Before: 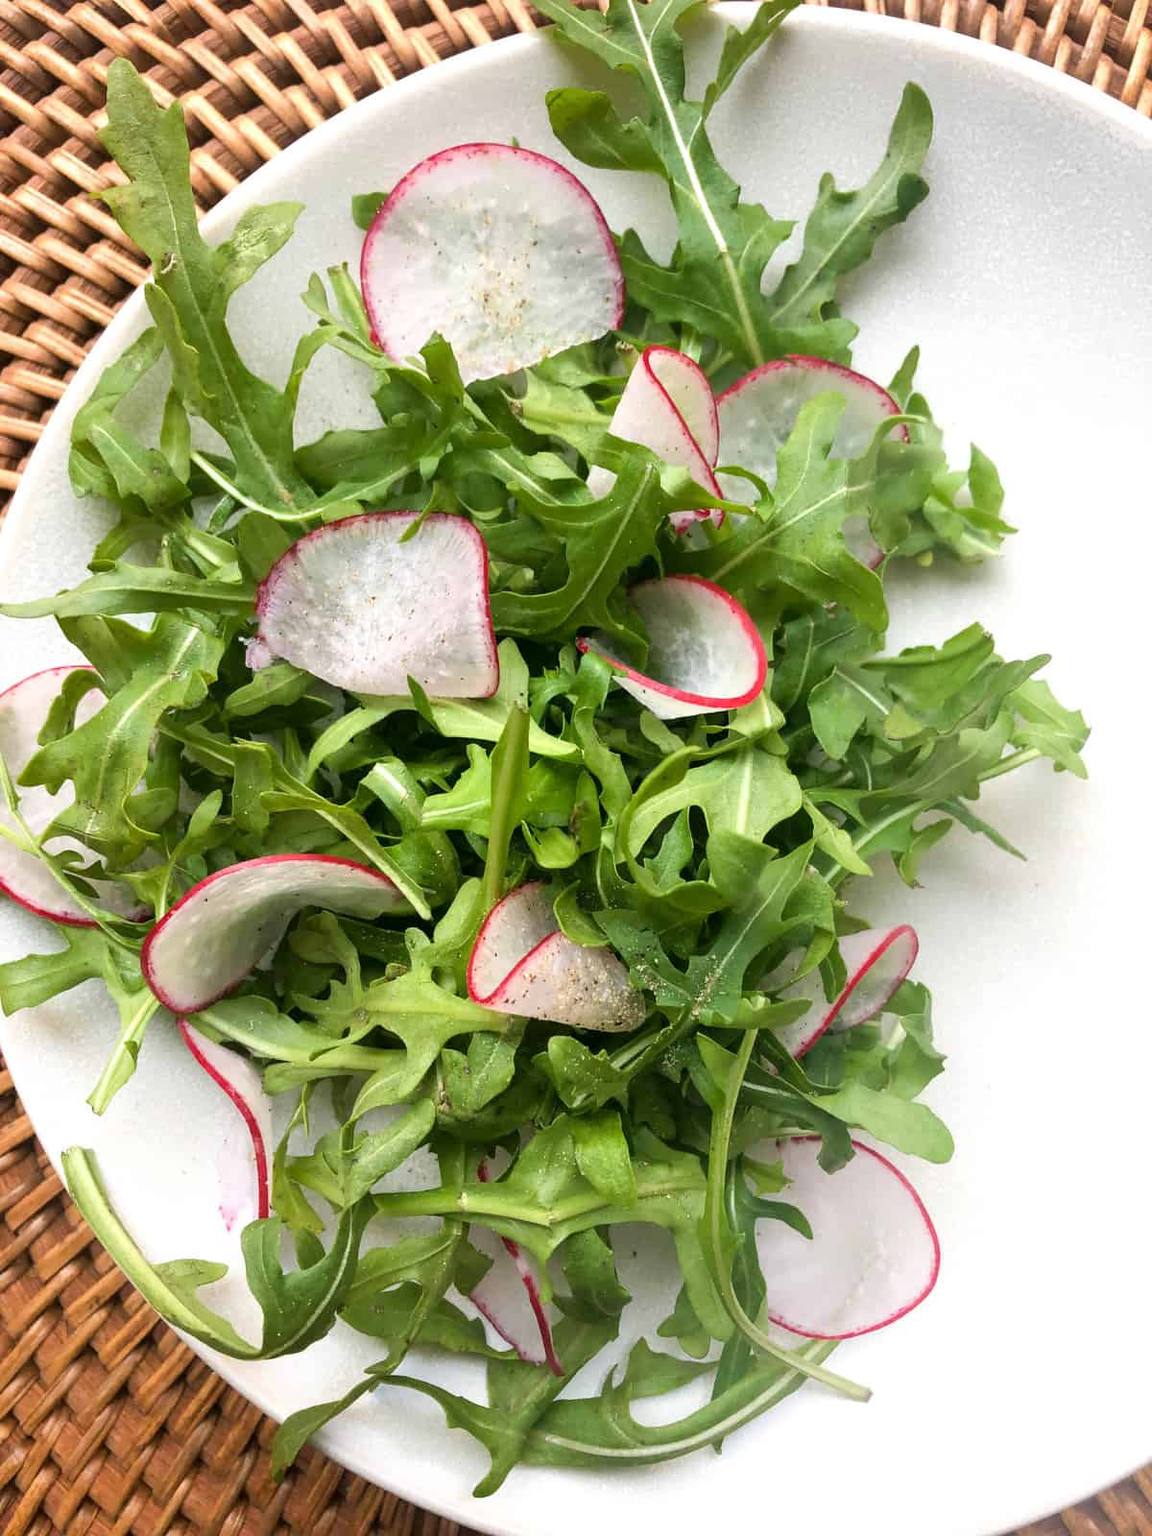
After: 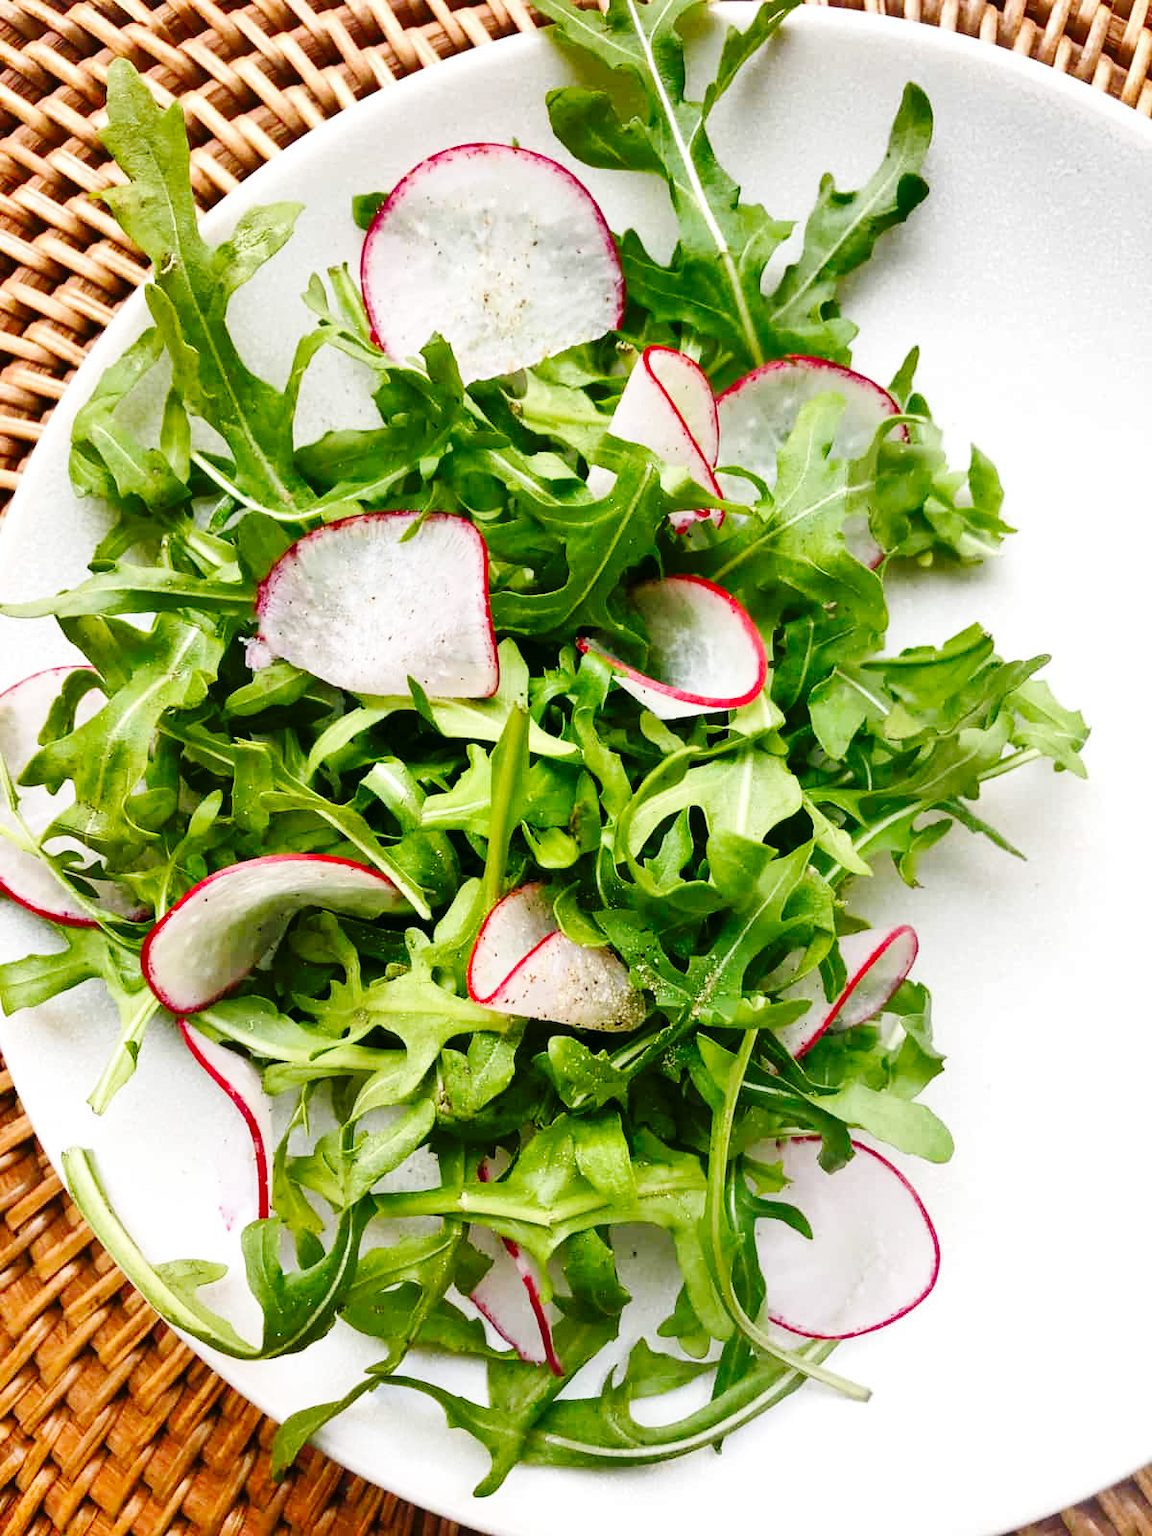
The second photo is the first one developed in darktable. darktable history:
shadows and highlights: soften with gaussian
color balance rgb: perceptual saturation grading › global saturation 20%, perceptual saturation grading › highlights -25%, perceptual saturation grading › shadows 25%
base curve: curves: ch0 [(0, 0) (0.036, 0.025) (0.121, 0.166) (0.206, 0.329) (0.605, 0.79) (1, 1)], preserve colors none
